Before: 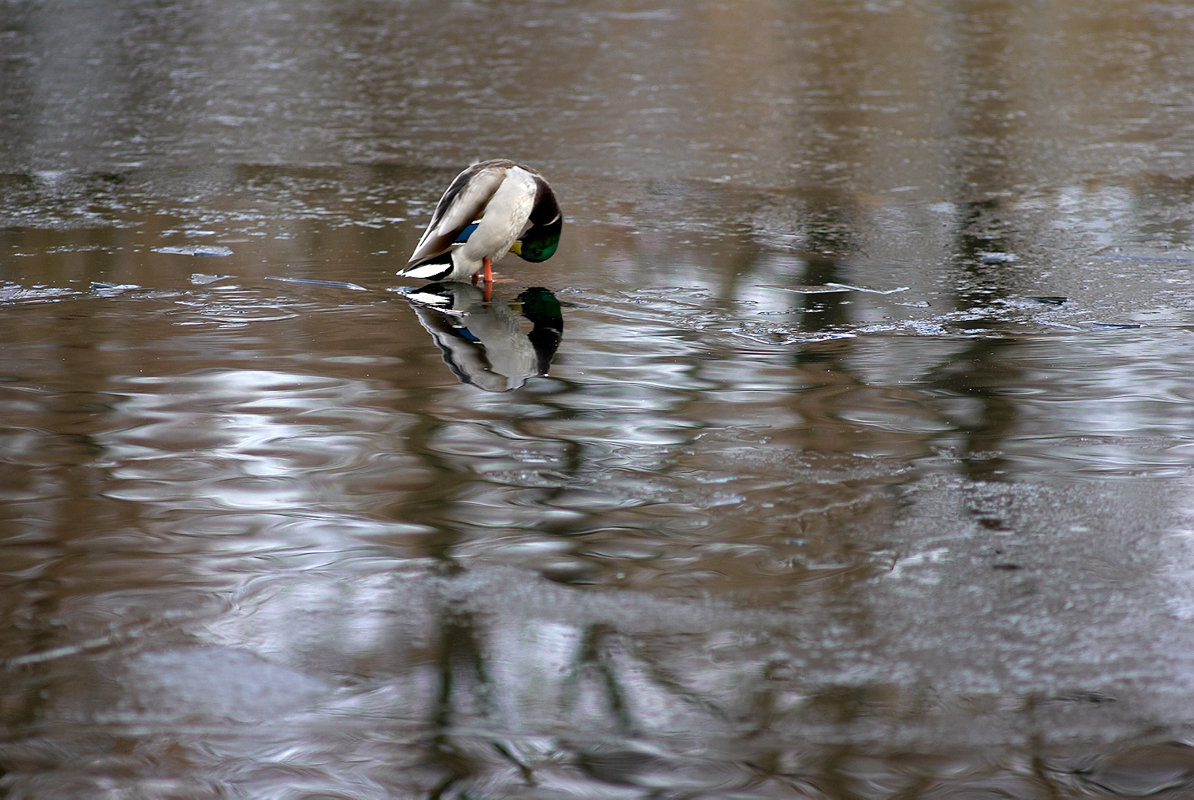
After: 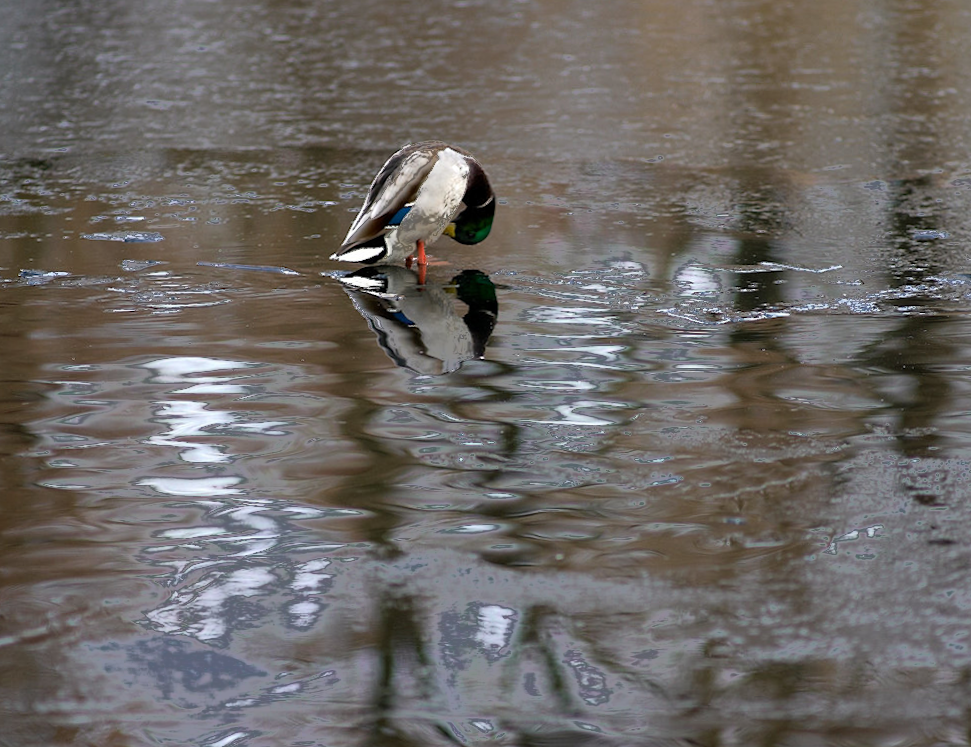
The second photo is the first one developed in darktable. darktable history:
crop and rotate: angle 1°, left 4.281%, top 0.642%, right 11.383%, bottom 2.486%
fill light: exposure -0.73 EV, center 0.69, width 2.2
rotate and perspective: rotation 0.174°, lens shift (vertical) 0.013, lens shift (horizontal) 0.019, shear 0.001, automatic cropping original format, crop left 0.007, crop right 0.991, crop top 0.016, crop bottom 0.997
